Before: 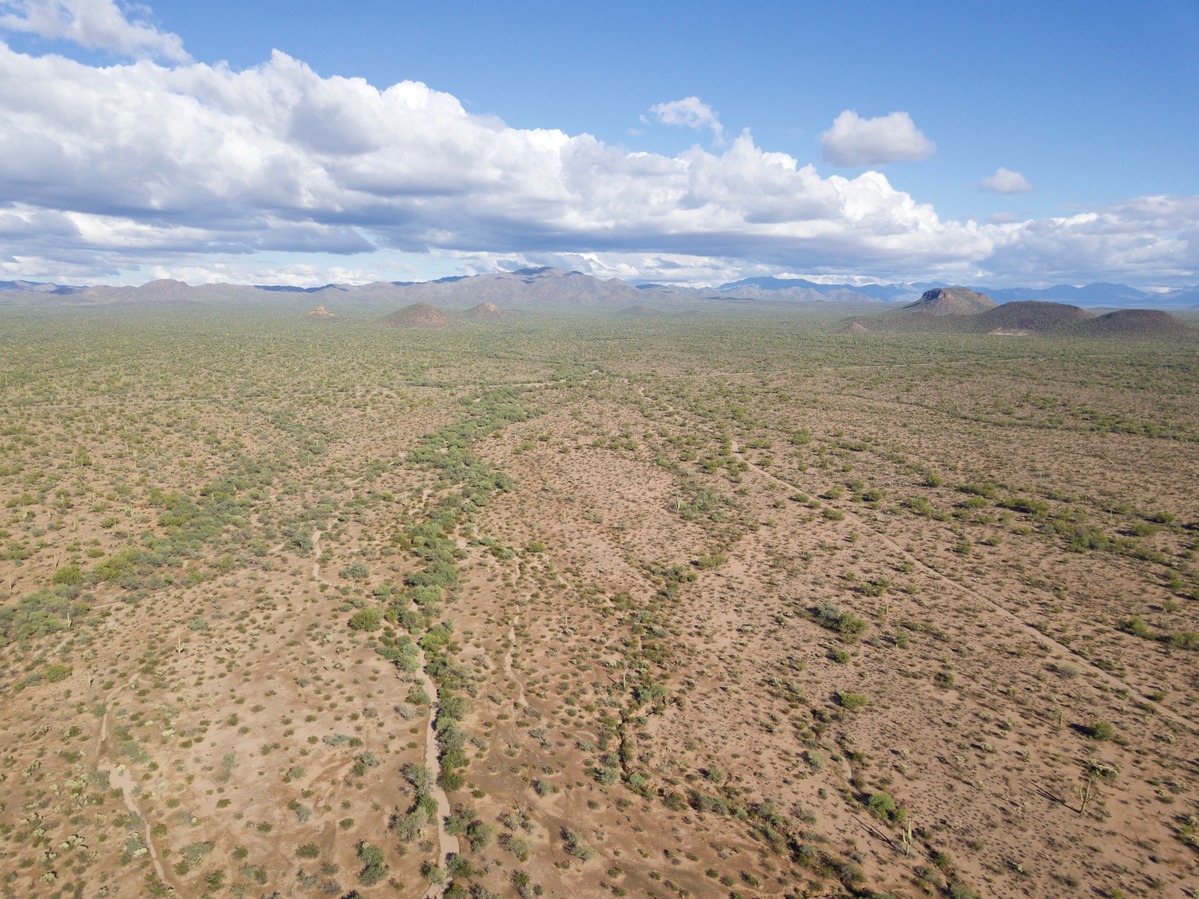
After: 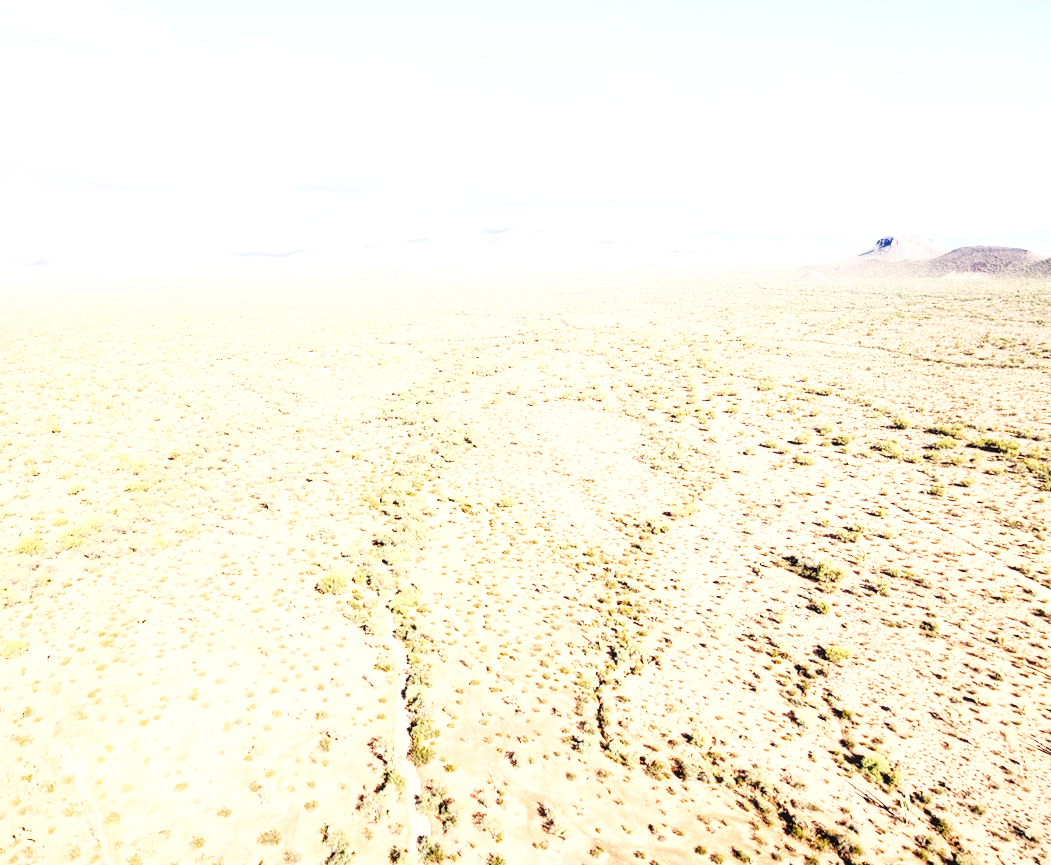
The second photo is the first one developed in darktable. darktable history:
base curve: curves: ch0 [(0, 0.003) (0.001, 0.002) (0.006, 0.004) (0.02, 0.022) (0.048, 0.086) (0.094, 0.234) (0.162, 0.431) (0.258, 0.629) (0.385, 0.8) (0.548, 0.918) (0.751, 0.988) (1, 1)], preserve colors none
crop and rotate: right 5.167%
local contrast: detail 130%
rotate and perspective: rotation -1.68°, lens shift (vertical) -0.146, crop left 0.049, crop right 0.912, crop top 0.032, crop bottom 0.96
rgb curve: curves: ch0 [(0, 0) (0.21, 0.15) (0.24, 0.21) (0.5, 0.75) (0.75, 0.96) (0.89, 0.99) (1, 1)]; ch1 [(0, 0.02) (0.21, 0.13) (0.25, 0.2) (0.5, 0.67) (0.75, 0.9) (0.89, 0.97) (1, 1)]; ch2 [(0, 0.02) (0.21, 0.13) (0.25, 0.2) (0.5, 0.67) (0.75, 0.9) (0.89, 0.97) (1, 1)], compensate middle gray true
white balance: red 1.127, blue 0.943
